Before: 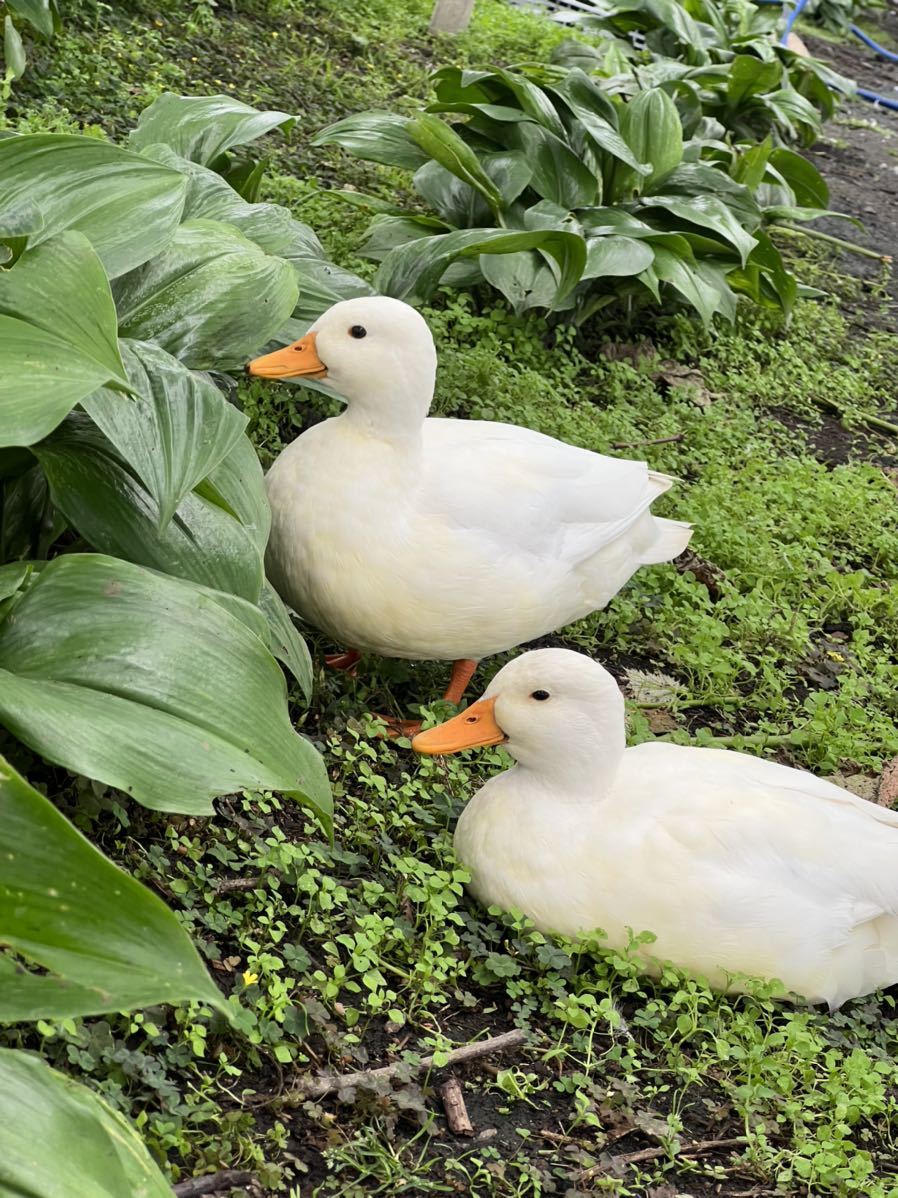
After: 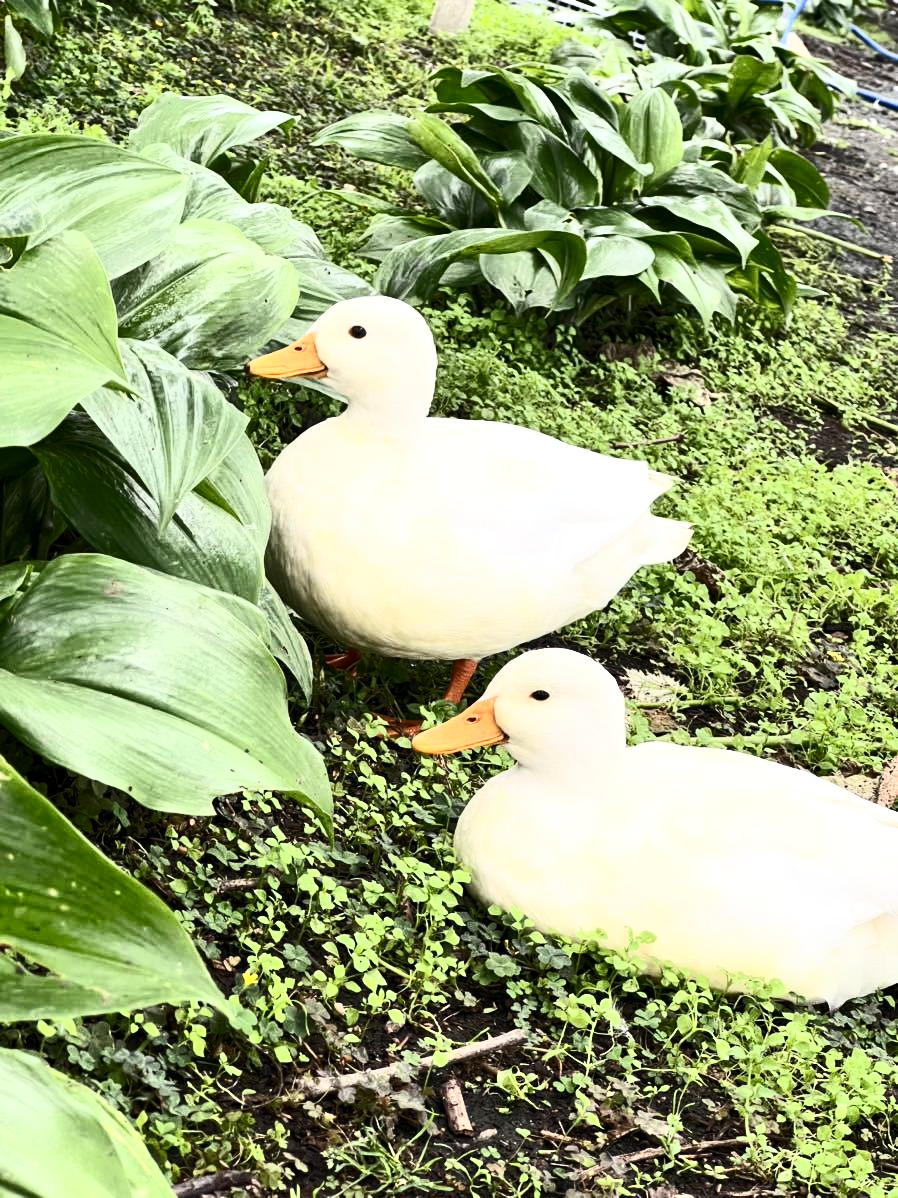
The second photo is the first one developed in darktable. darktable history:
contrast brightness saturation: contrast 0.62, brightness 0.34, saturation 0.14
local contrast: highlights 100%, shadows 100%, detail 120%, midtone range 0.2
